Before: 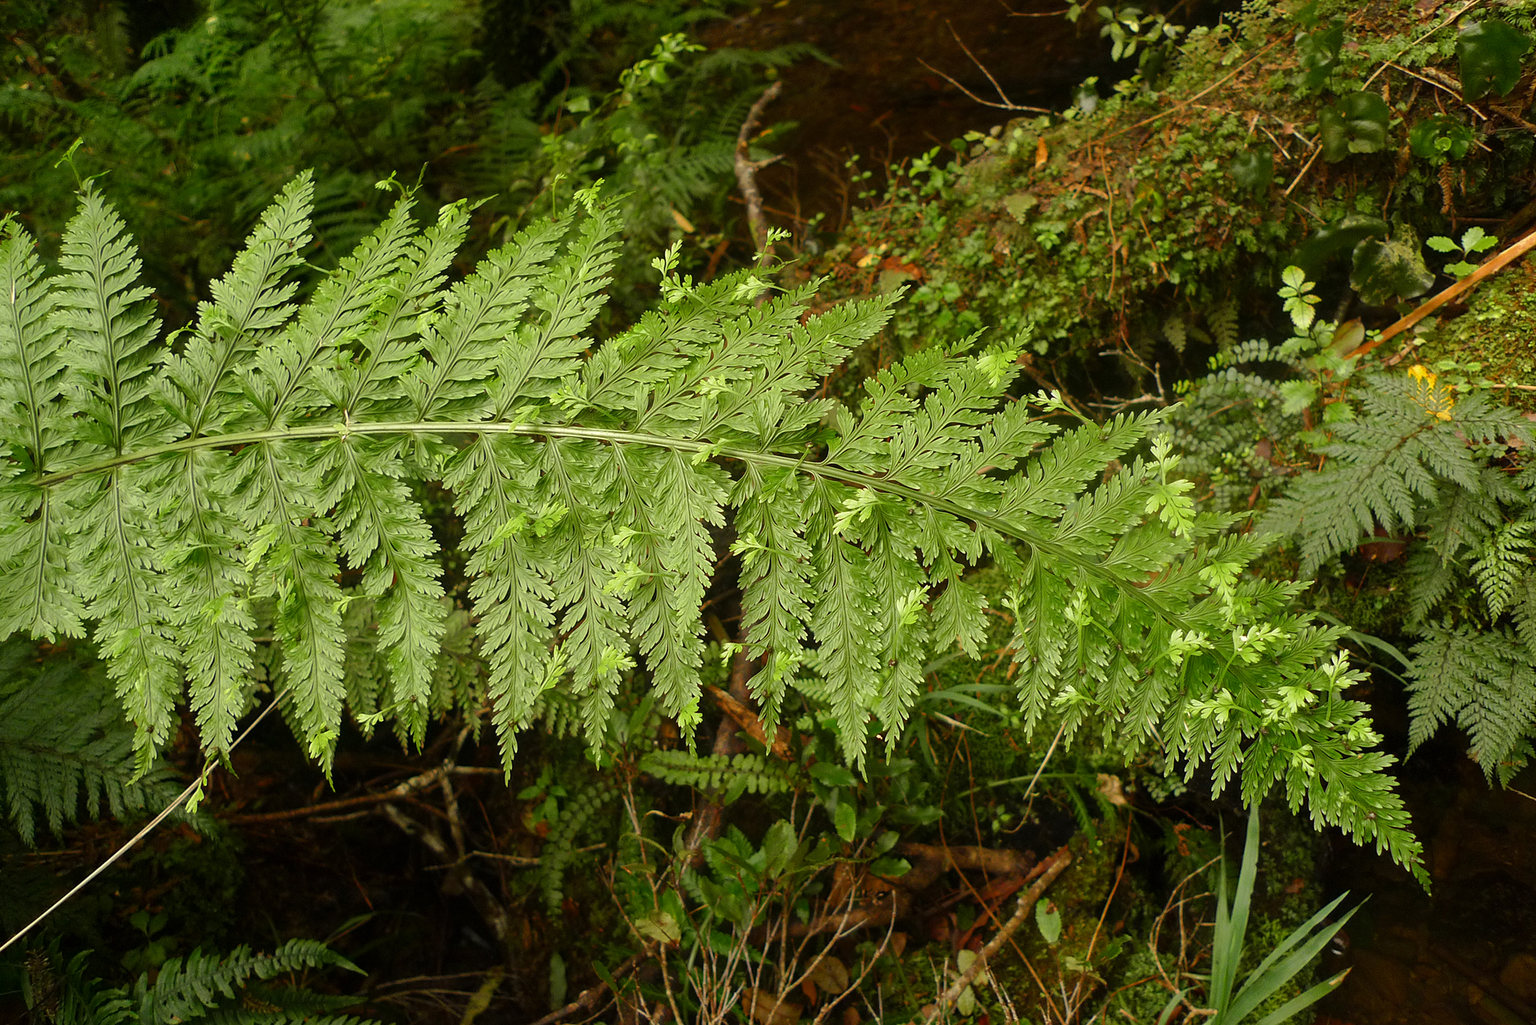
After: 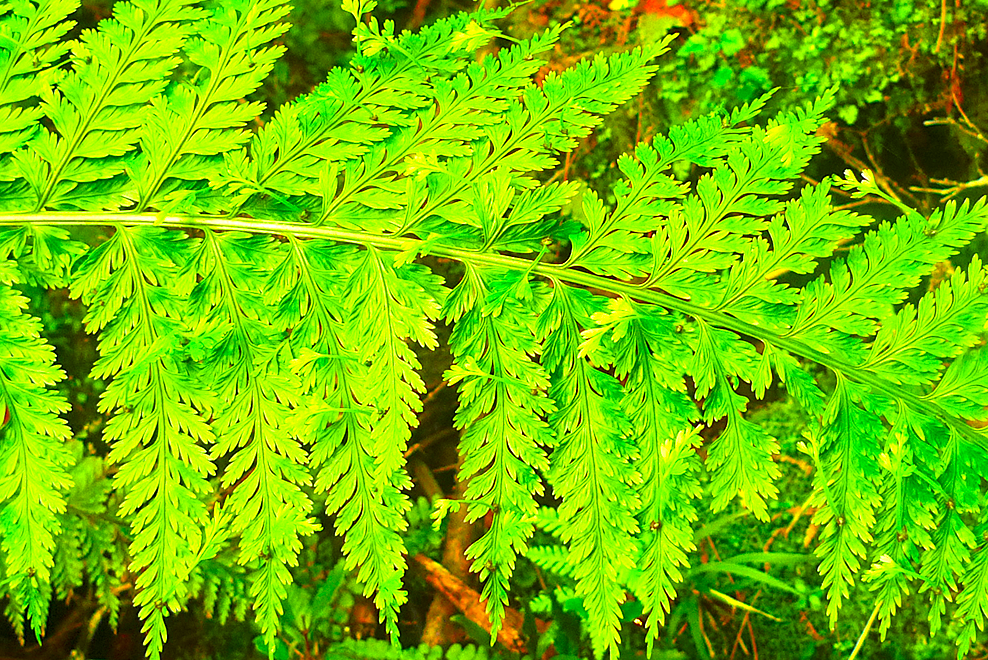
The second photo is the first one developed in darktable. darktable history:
color correction: highlights a* -11.13, highlights b* 9.93, saturation 1.71
sharpen: amount 0.202
exposure: black level correction 0, exposure 1.471 EV, compensate exposure bias true, compensate highlight preservation false
crop: left 25.387%, top 25.383%, right 25.171%, bottom 25.149%
